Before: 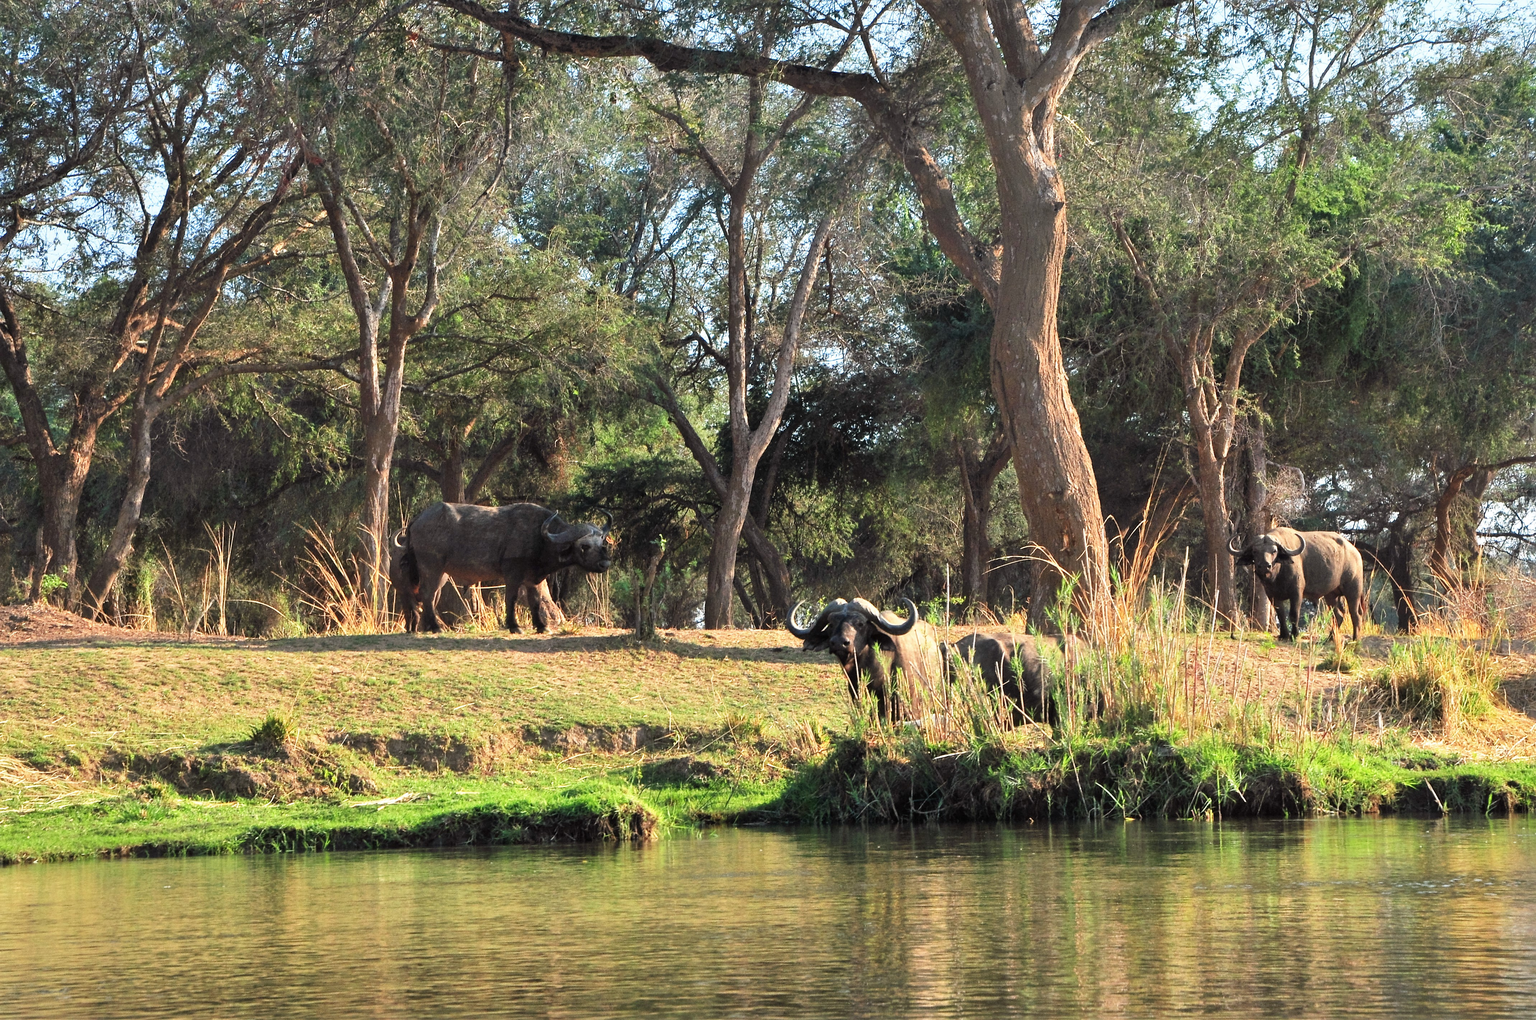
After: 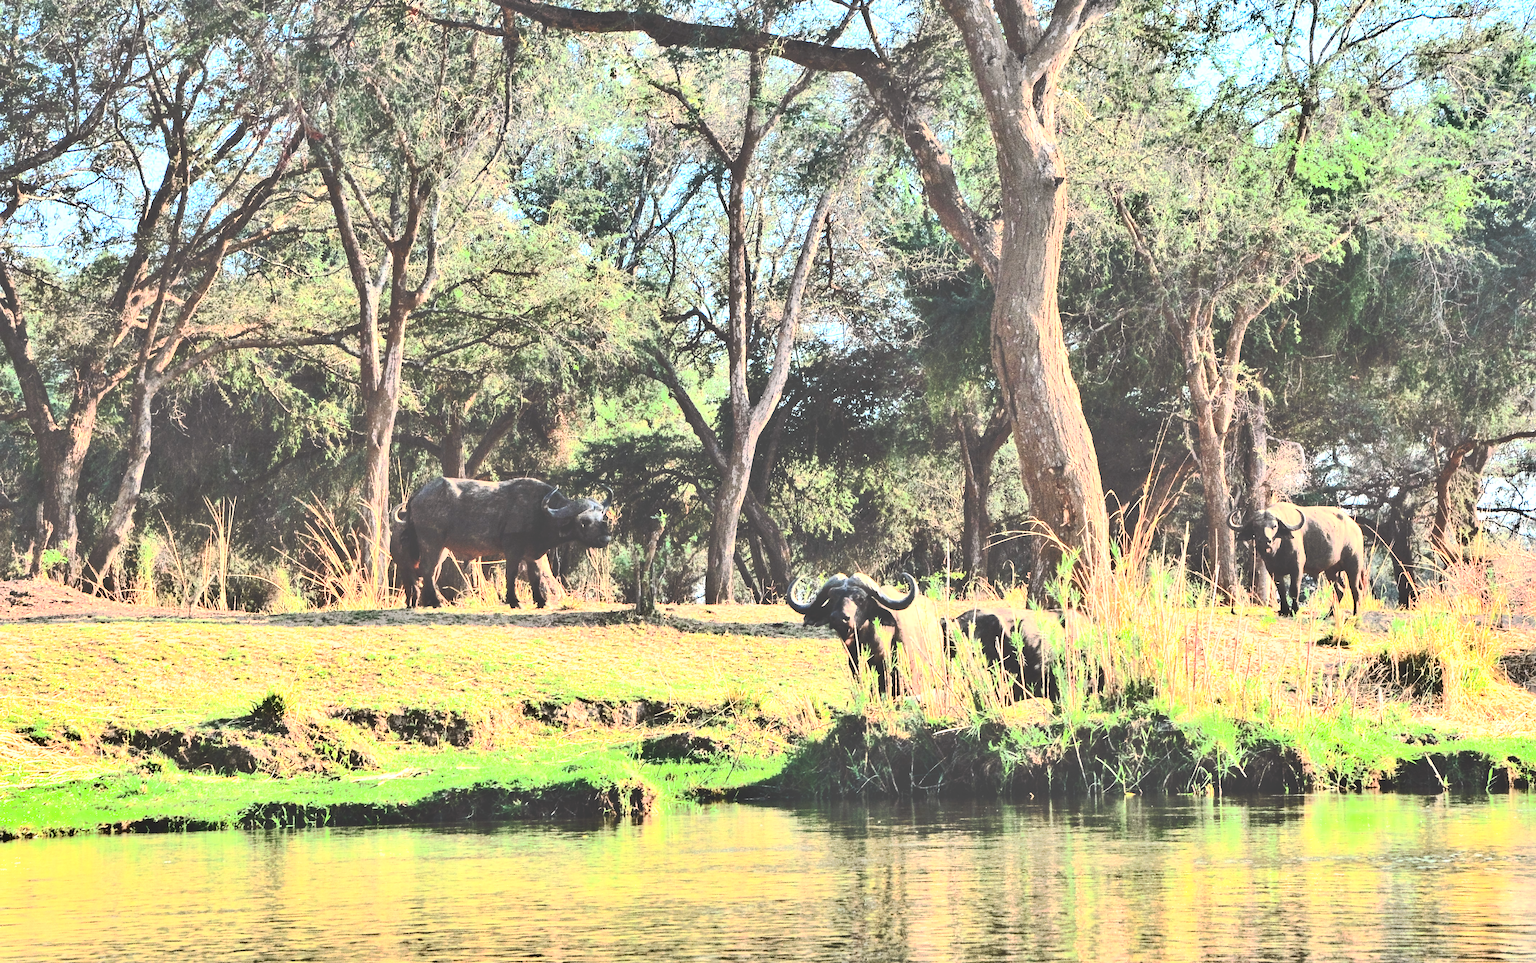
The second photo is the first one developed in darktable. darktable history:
tone curve: curves: ch0 [(0, 0) (0.003, 0.298) (0.011, 0.298) (0.025, 0.298) (0.044, 0.3) (0.069, 0.302) (0.1, 0.312) (0.136, 0.329) (0.177, 0.354) (0.224, 0.376) (0.277, 0.408) (0.335, 0.453) (0.399, 0.503) (0.468, 0.562) (0.543, 0.623) (0.623, 0.686) (0.709, 0.754) (0.801, 0.825) (0.898, 0.873) (1, 1)], preserve colors none
crop and rotate: top 2.479%, bottom 3.018%
exposure: black level correction 0, exposure 1 EV, compensate exposure bias true, compensate highlight preservation false
contrast brightness saturation: contrast 0.62, brightness 0.34, saturation 0.14
shadows and highlights: soften with gaussian
